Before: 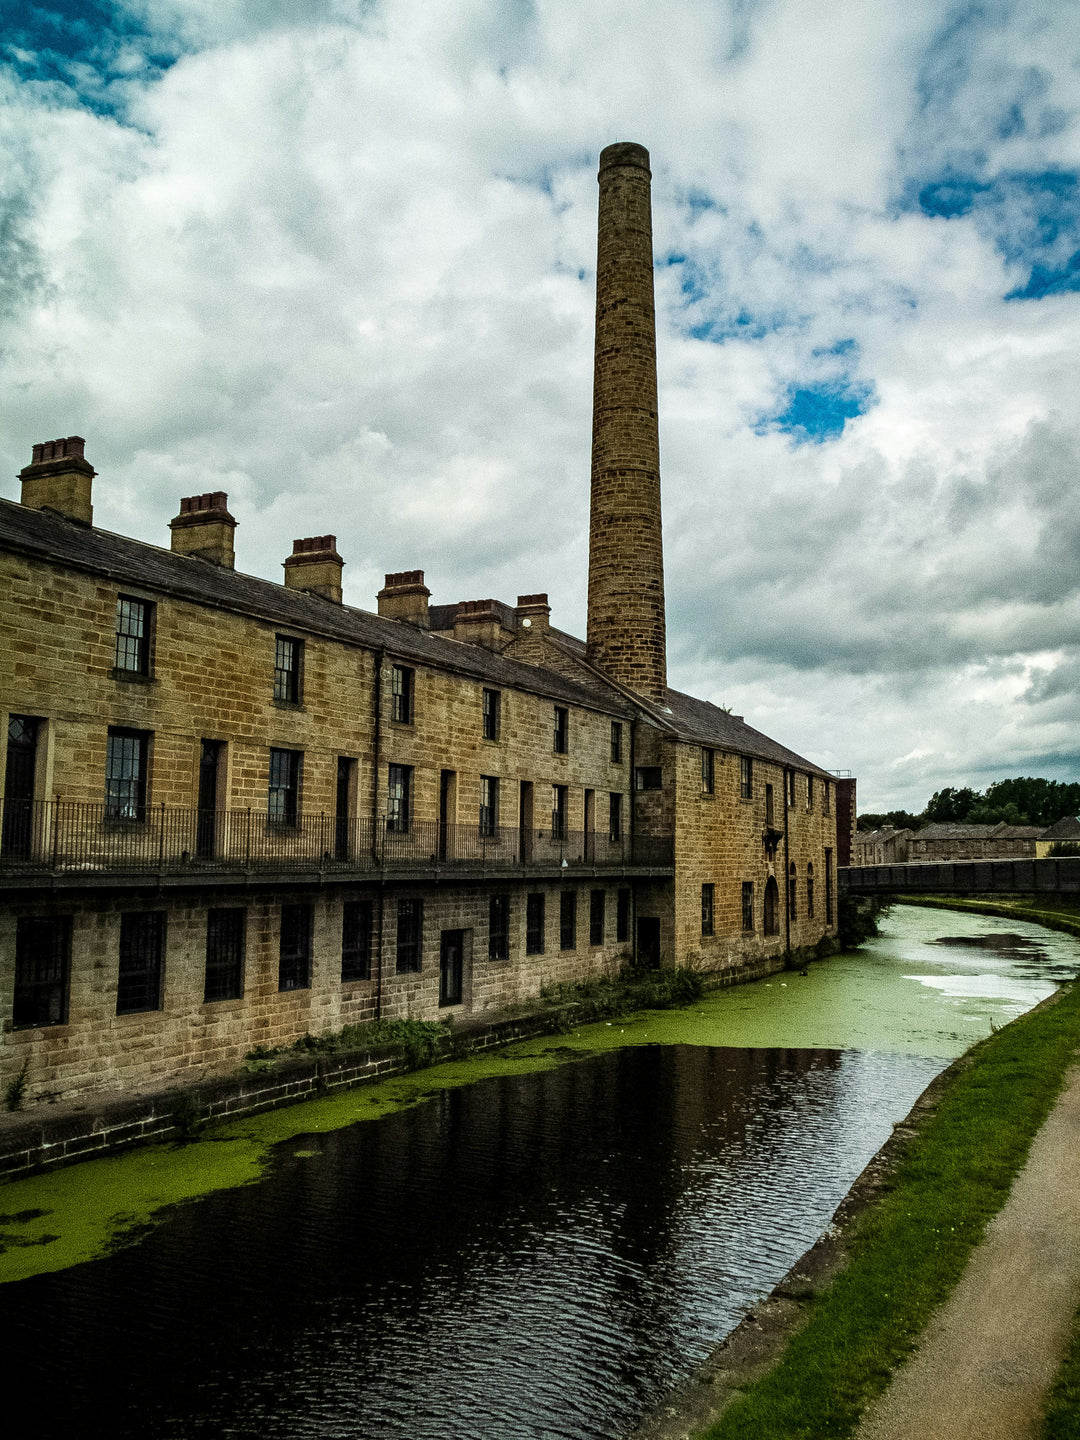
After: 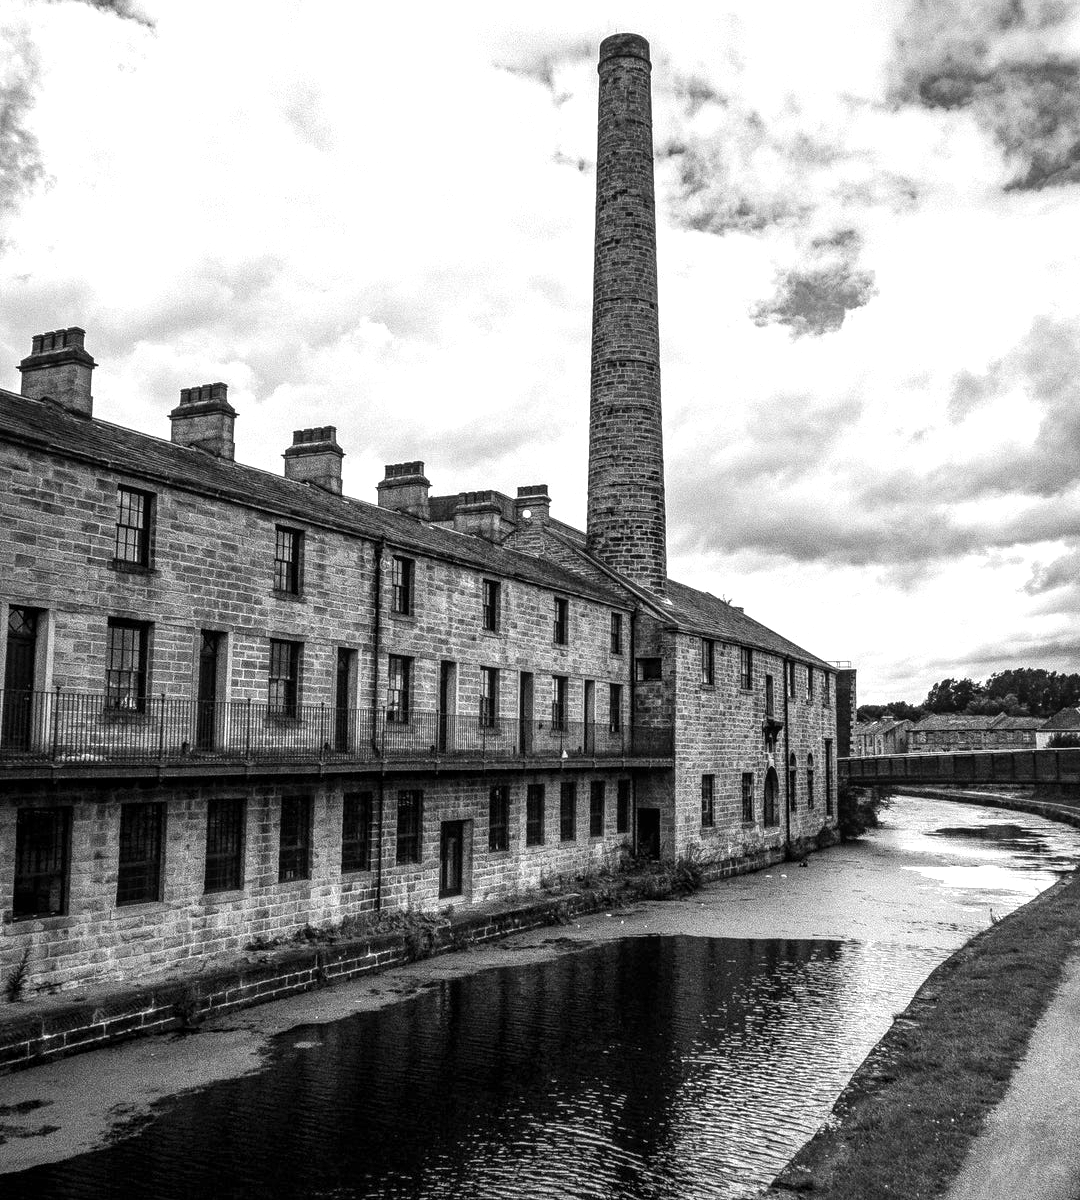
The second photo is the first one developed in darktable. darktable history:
crop: top 7.625%, bottom 8.027%
local contrast: on, module defaults
exposure: black level correction 0, exposure 0.7 EV, compensate exposure bias true, compensate highlight preservation false
monochrome: on, module defaults
